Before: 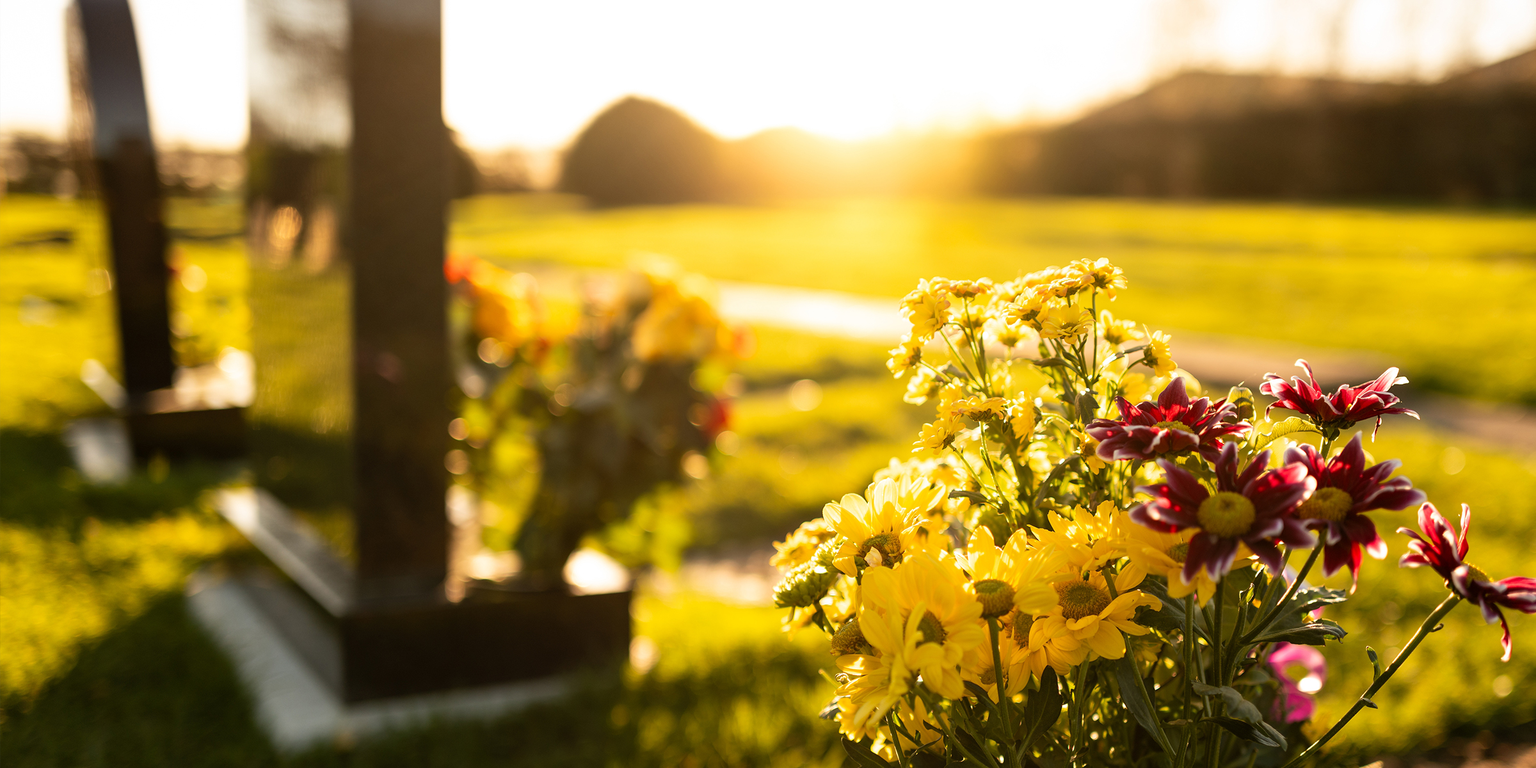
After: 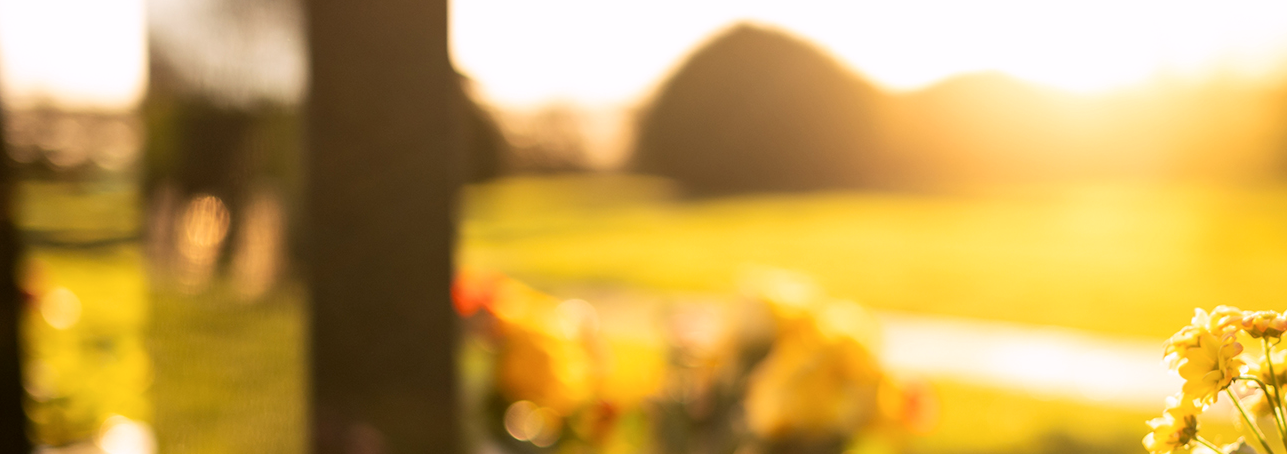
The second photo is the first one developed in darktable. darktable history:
crop: left 10.121%, top 10.631%, right 36.218%, bottom 51.526%
color correction: highlights a* 3.12, highlights b* -1.55, shadows a* -0.101, shadows b* 2.52, saturation 0.98
